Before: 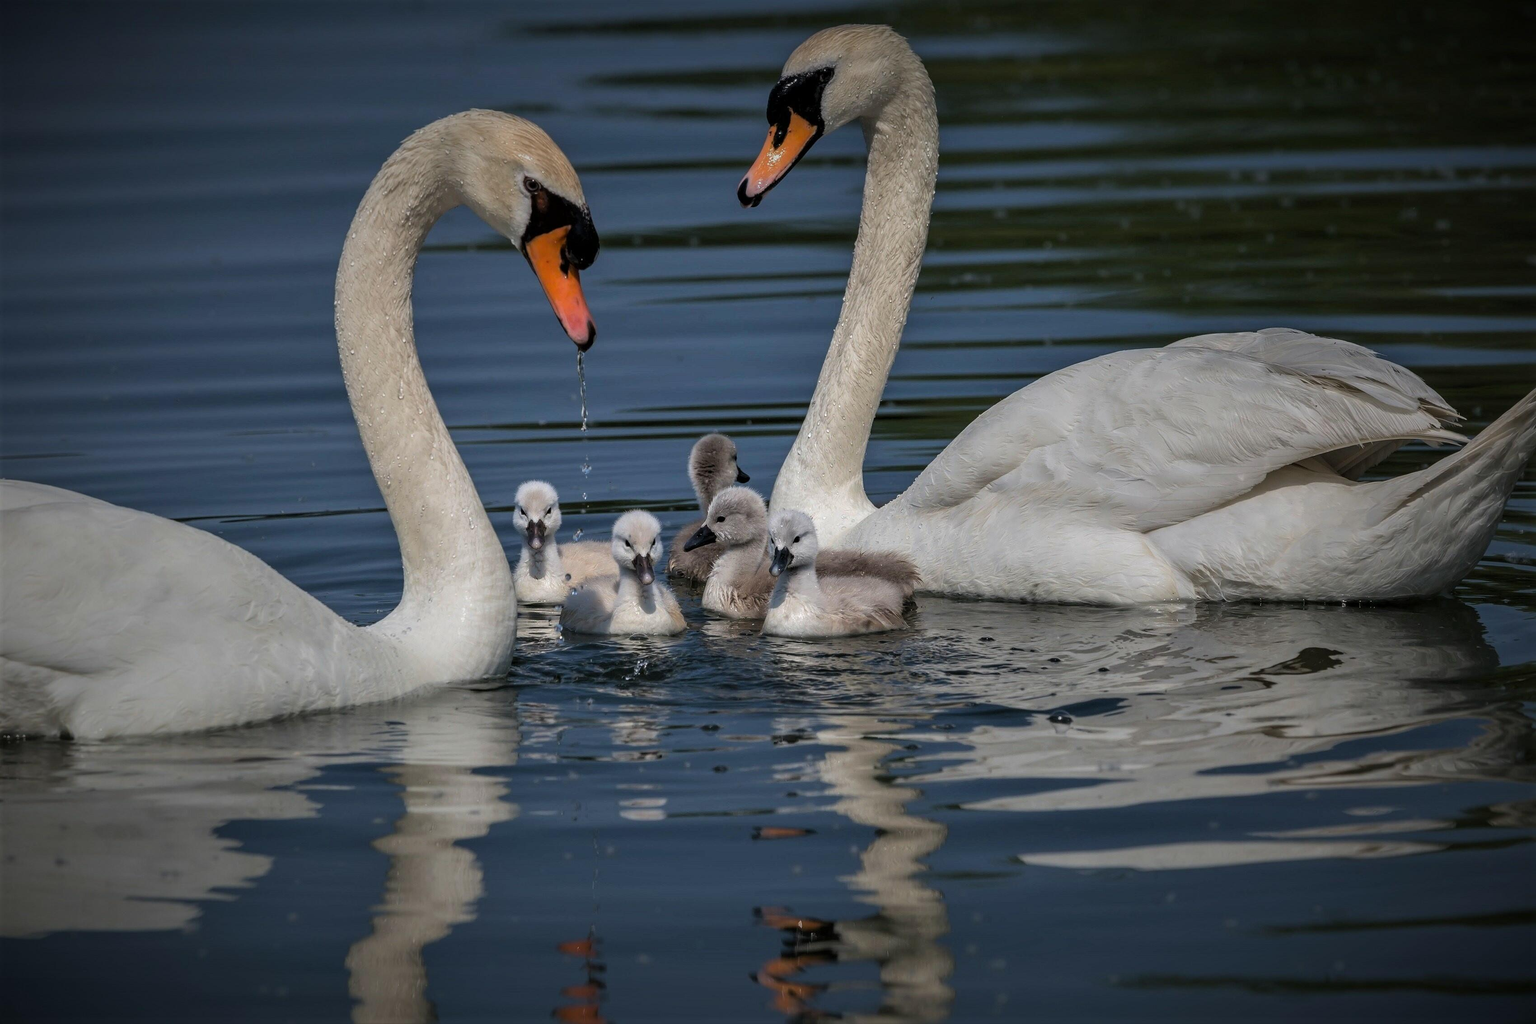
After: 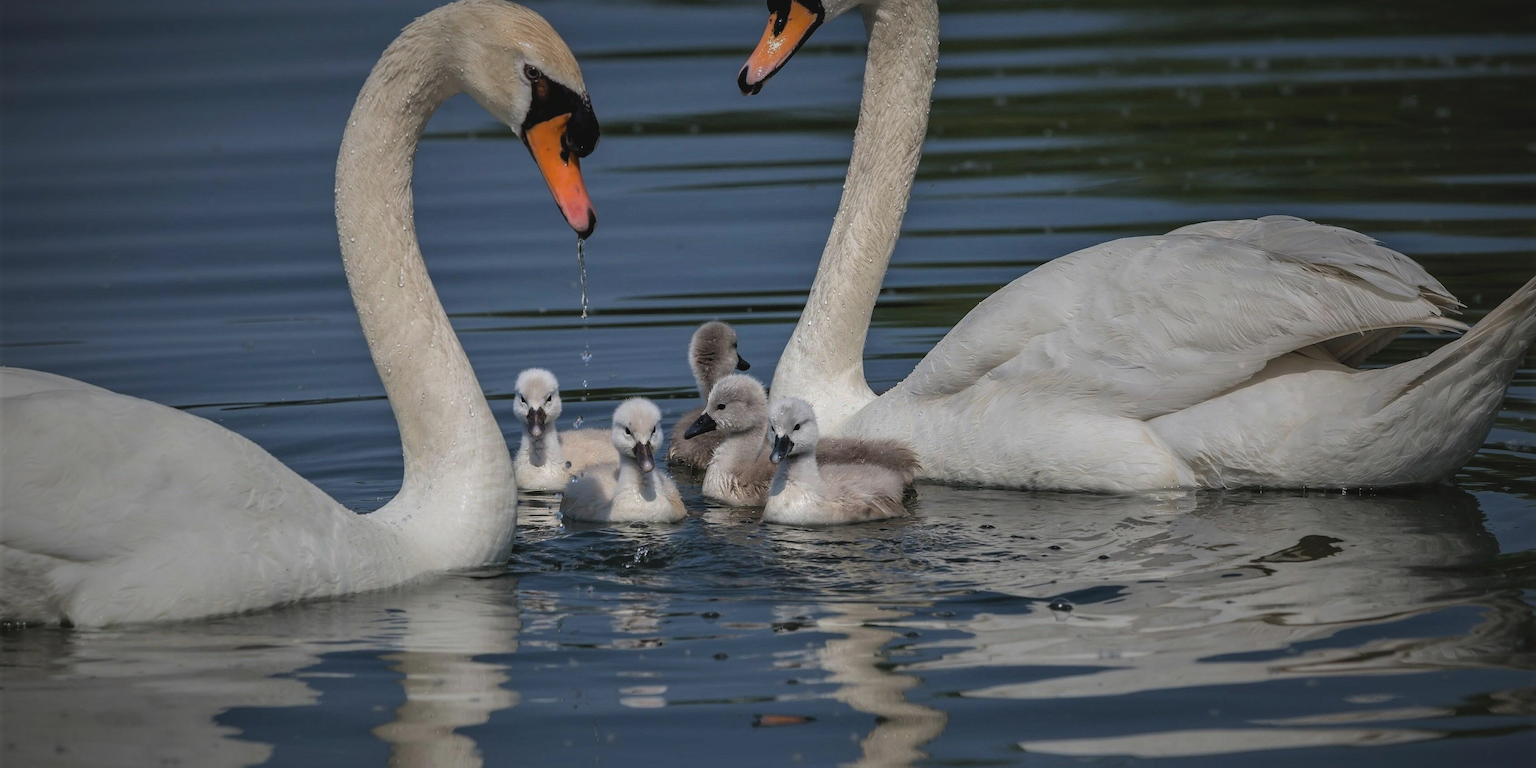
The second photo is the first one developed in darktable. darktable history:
contrast brightness saturation: contrast -0.095, saturation -0.087
crop: top 11.025%, bottom 13.908%
